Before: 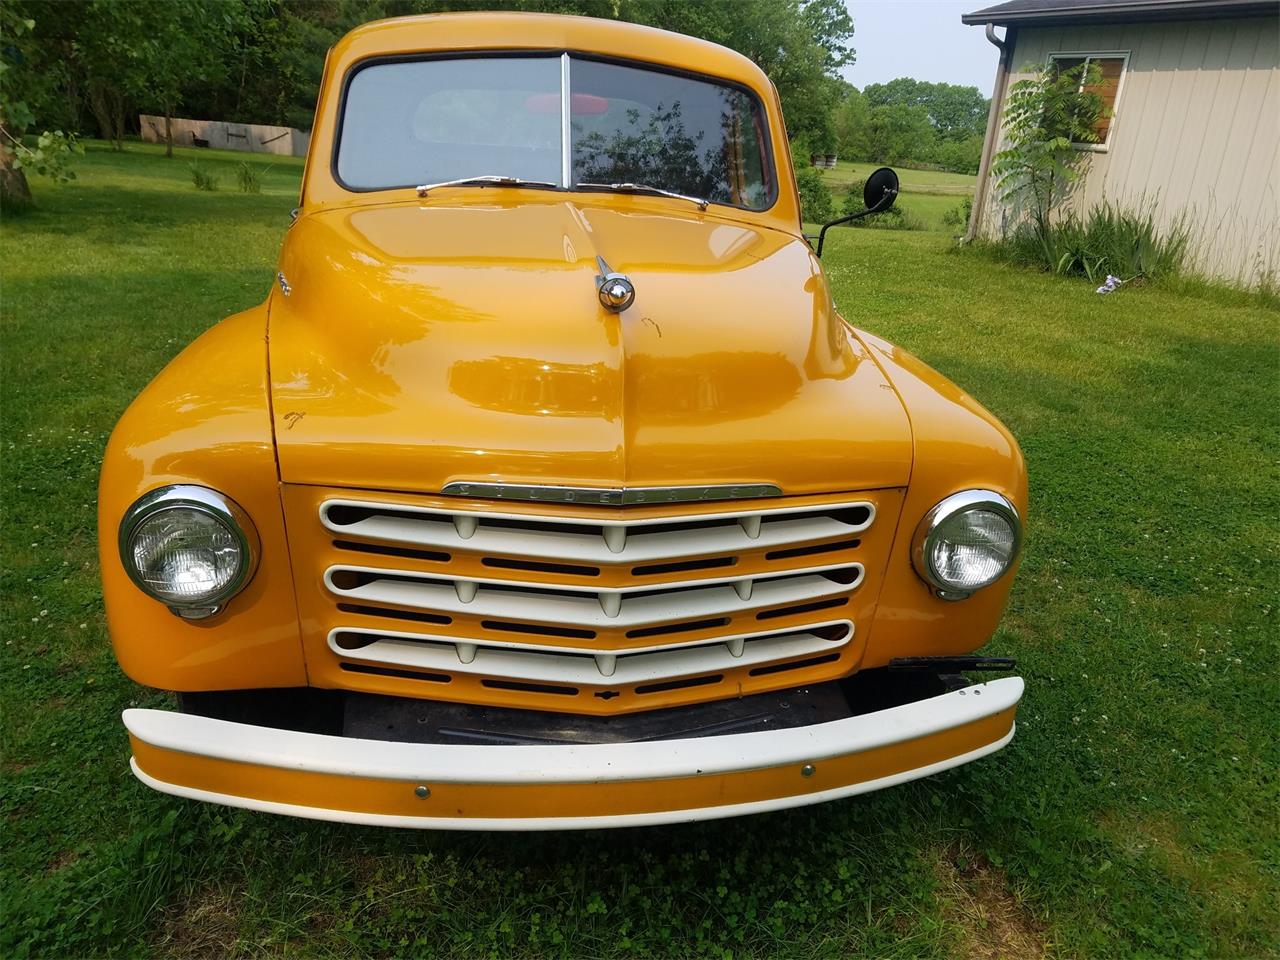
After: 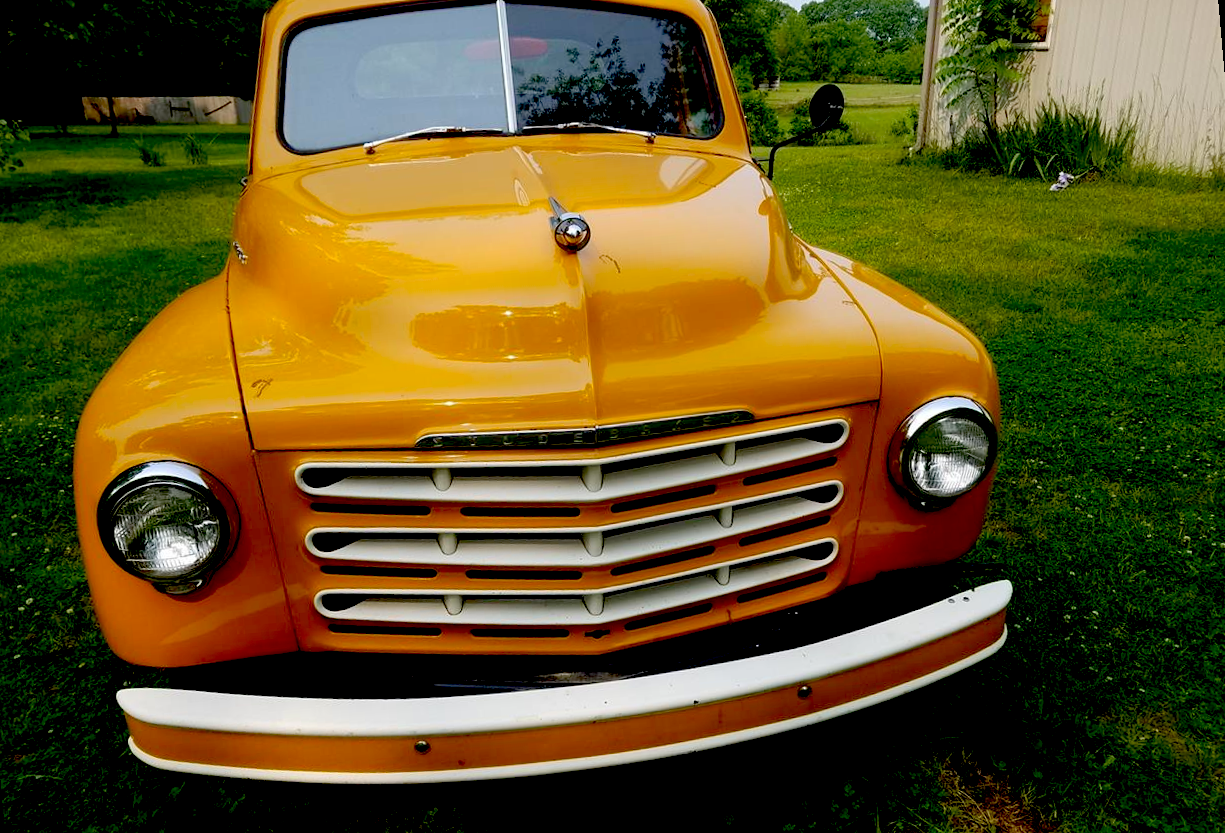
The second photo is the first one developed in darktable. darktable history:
exposure: black level correction 0.056, compensate highlight preservation false
rotate and perspective: rotation -5°, crop left 0.05, crop right 0.952, crop top 0.11, crop bottom 0.89
